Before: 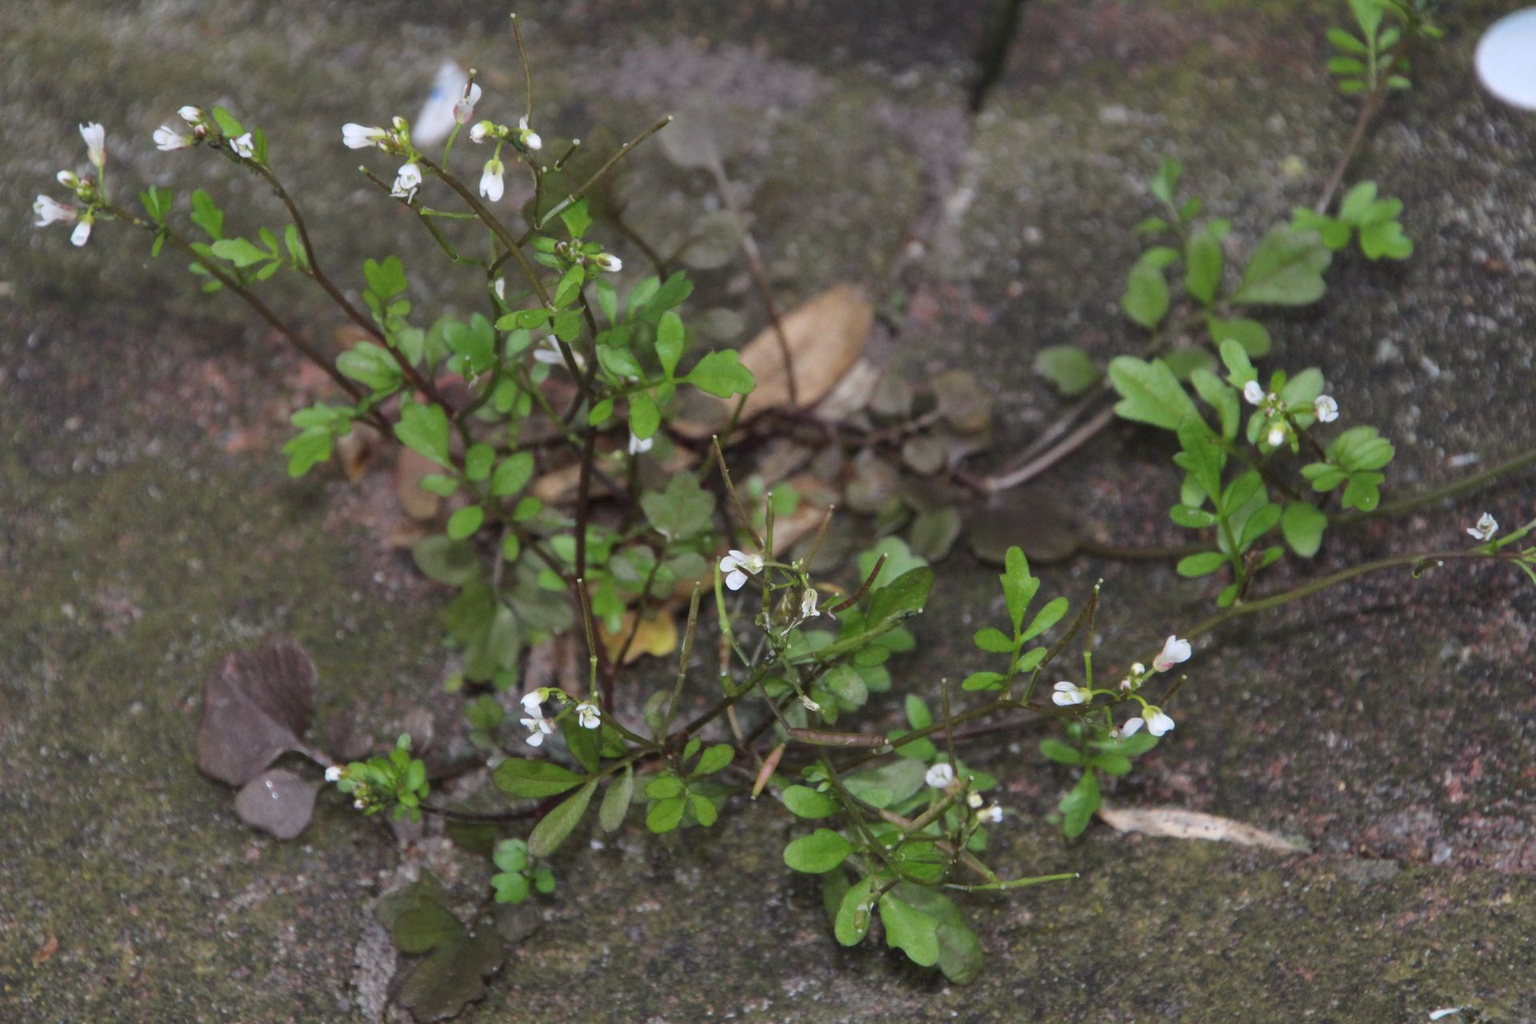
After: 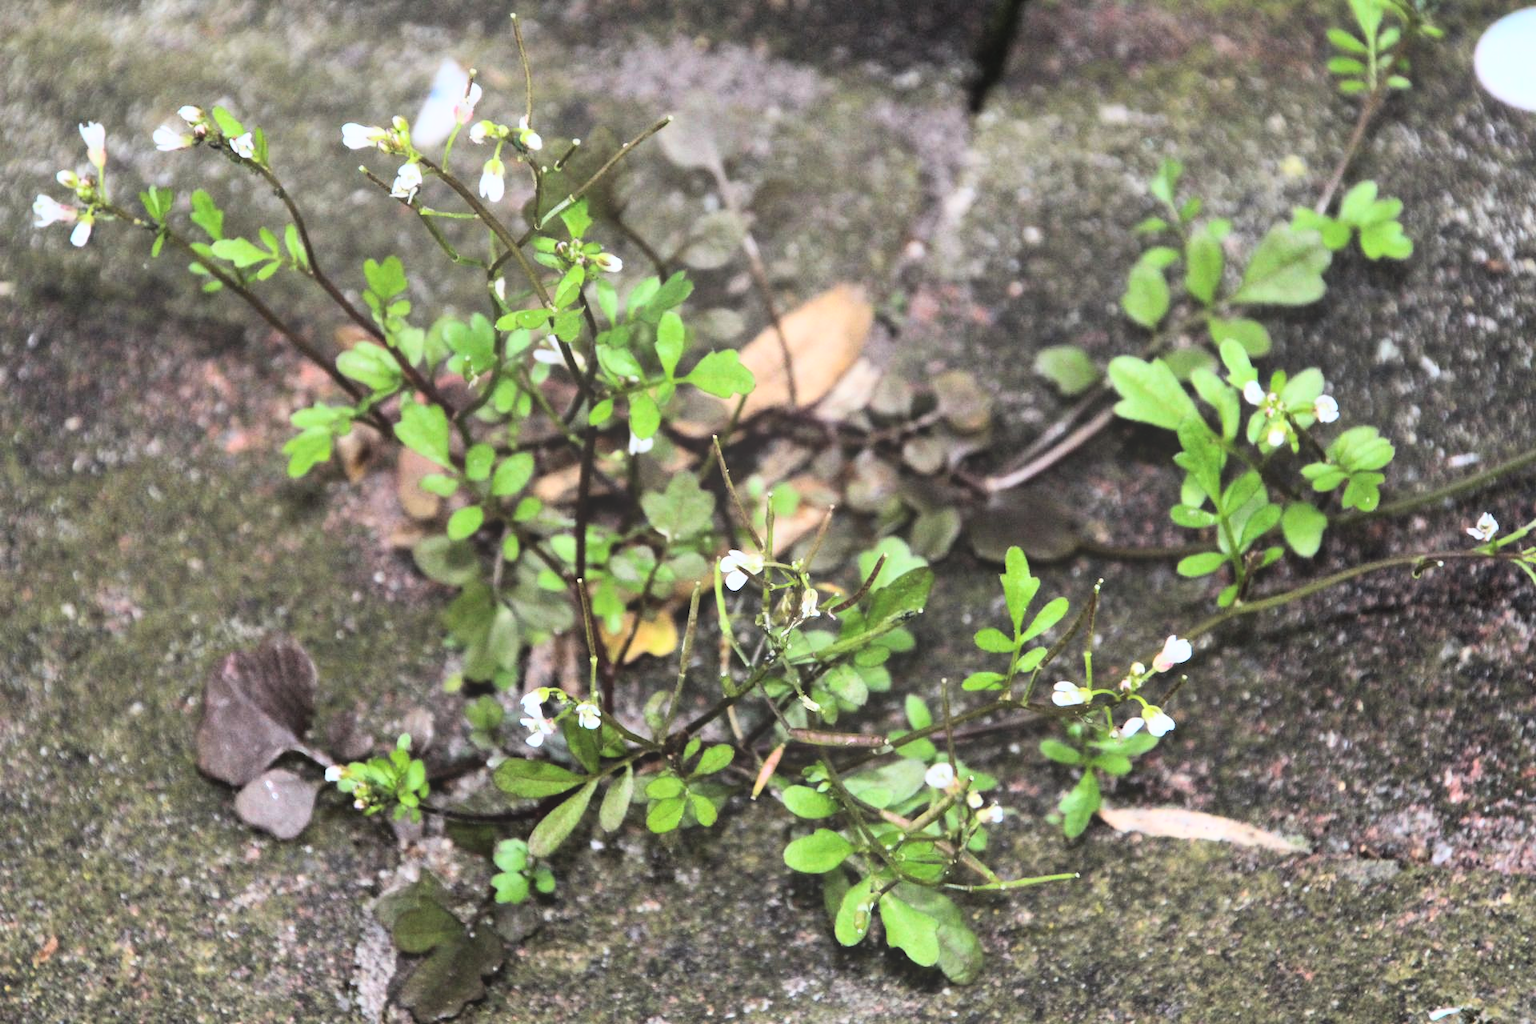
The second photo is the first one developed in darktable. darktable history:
rgb curve: curves: ch0 [(0, 0) (0.21, 0.15) (0.24, 0.21) (0.5, 0.75) (0.75, 0.96) (0.89, 0.99) (1, 1)]; ch1 [(0, 0.02) (0.21, 0.13) (0.25, 0.2) (0.5, 0.67) (0.75, 0.9) (0.89, 0.97) (1, 1)]; ch2 [(0, 0.02) (0.21, 0.13) (0.25, 0.2) (0.5, 0.67) (0.75, 0.9) (0.89, 0.97) (1, 1)], compensate middle gray true
bloom: size 38%, threshold 95%, strength 30%
